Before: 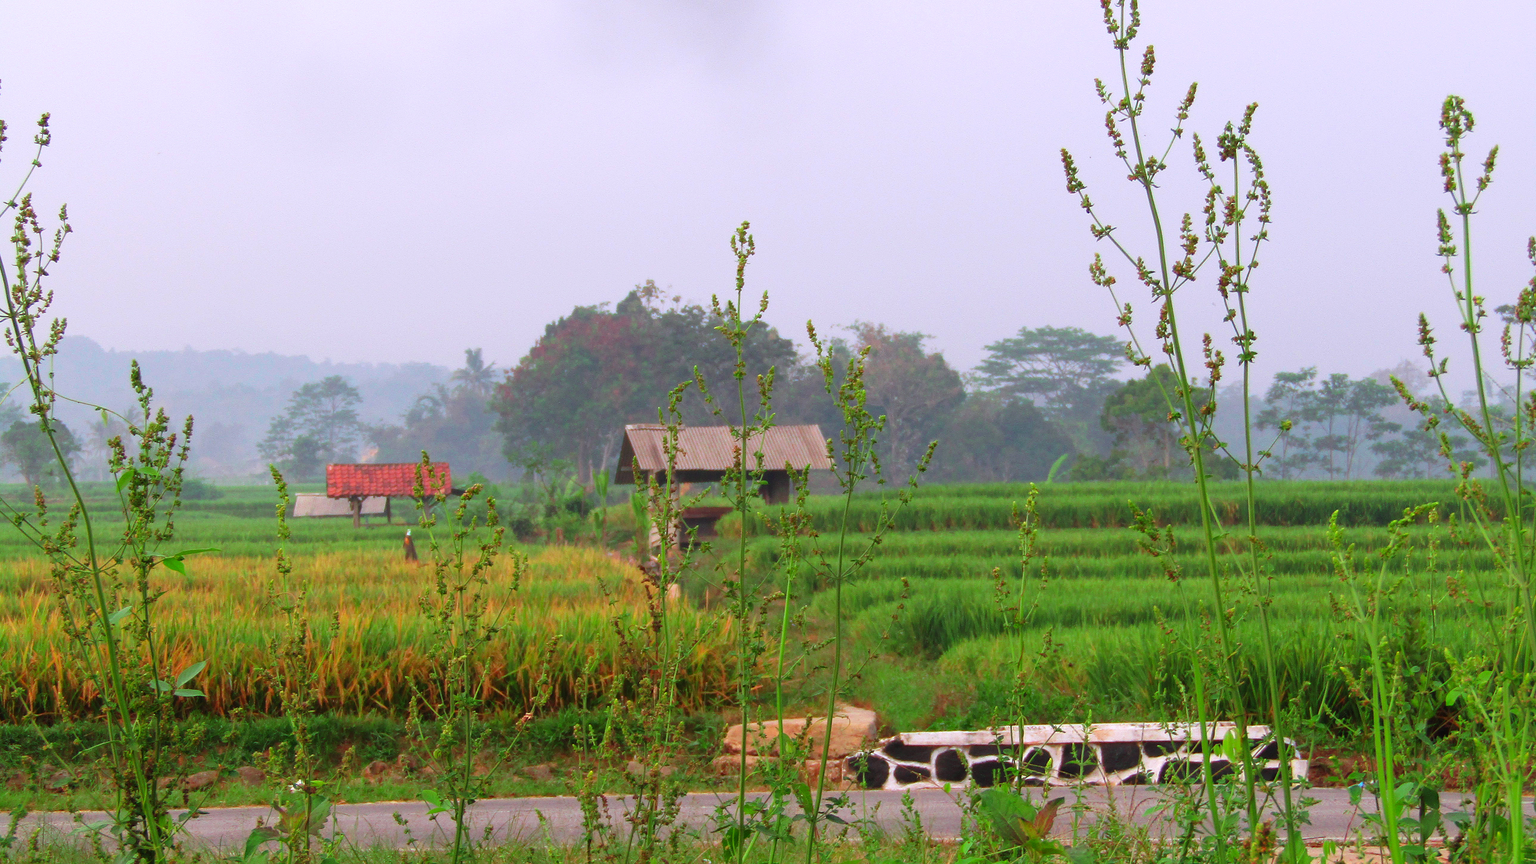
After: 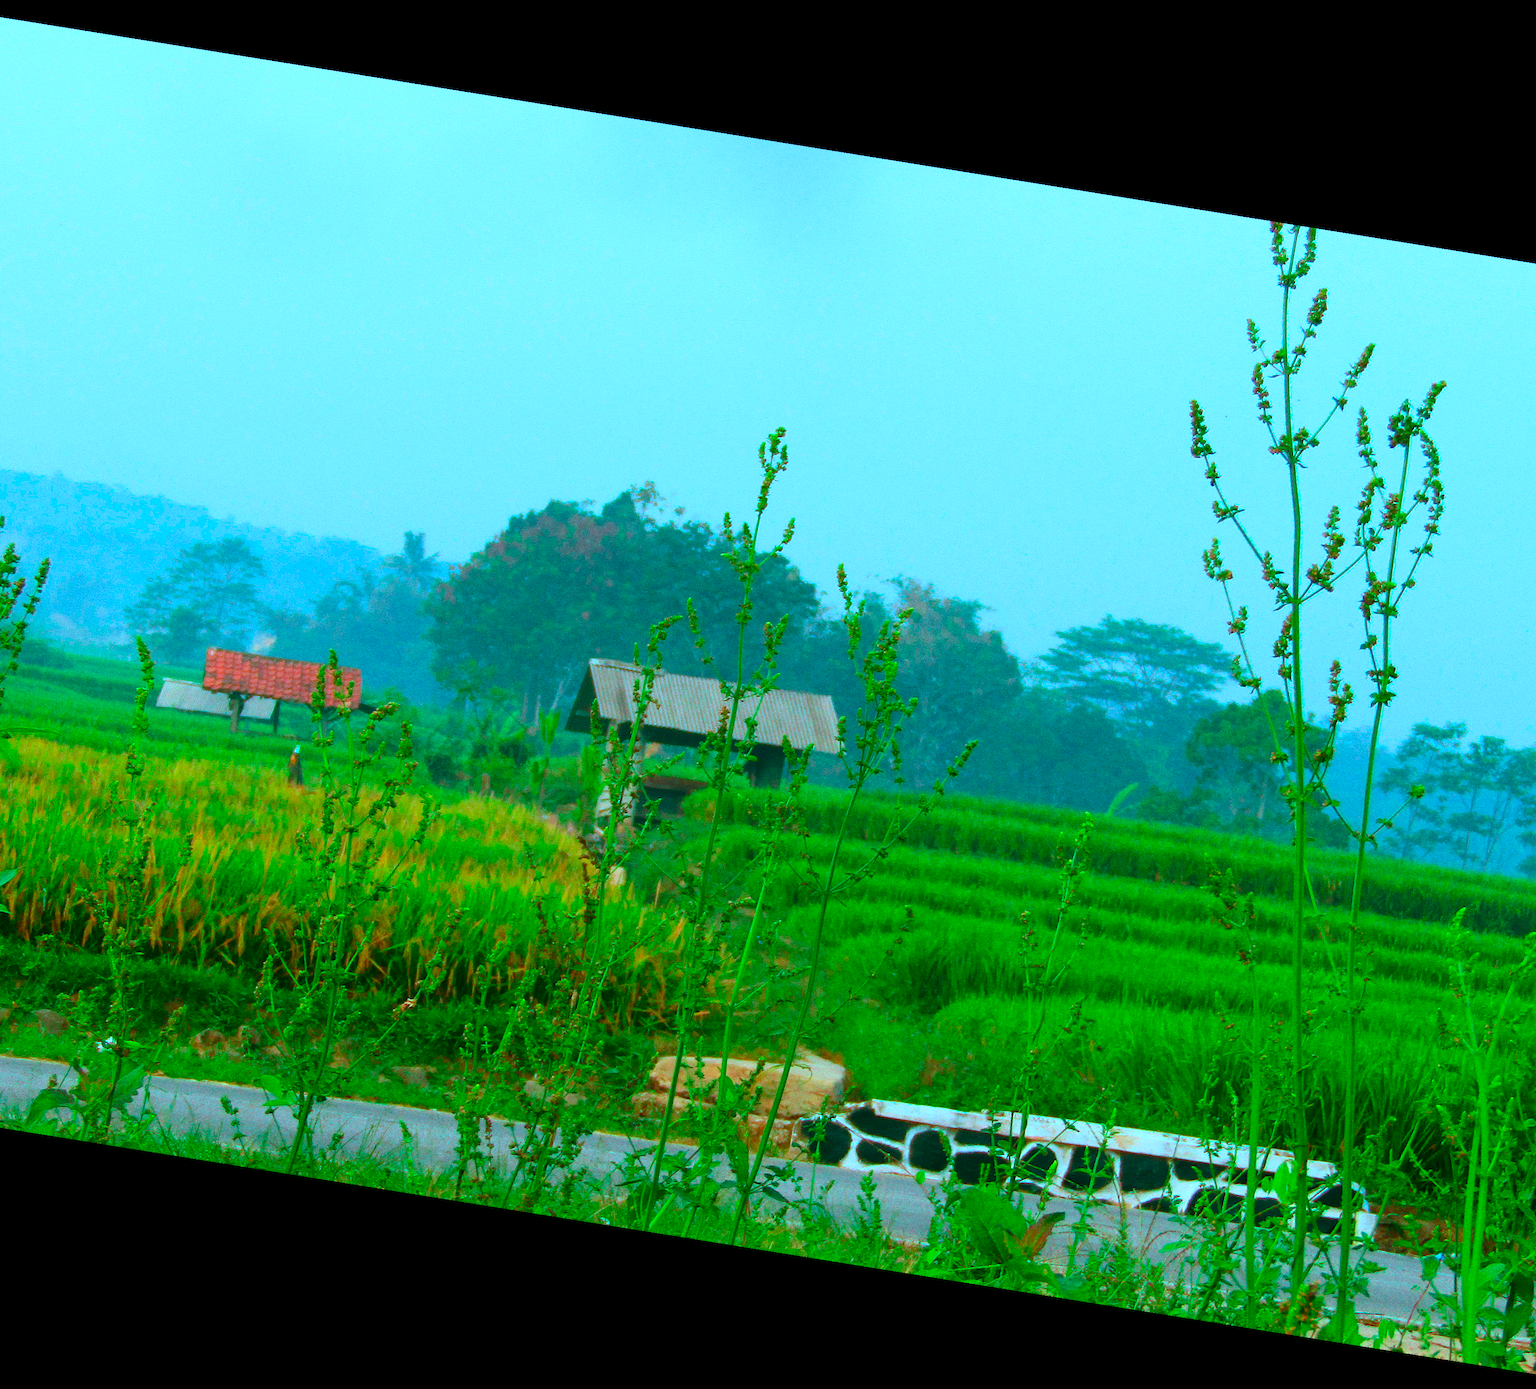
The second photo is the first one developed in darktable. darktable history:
color balance rgb: shadows lift › chroma 11.71%, shadows lift › hue 133.46°, power › chroma 2.15%, power › hue 166.83°, highlights gain › chroma 4%, highlights gain › hue 200.2°, perceptual saturation grading › global saturation 18.05%
contrast brightness saturation: contrast 0.09, saturation 0.28
grain: coarseness 0.47 ISO
crop: left 13.443%, right 13.31%
color calibration: illuminant Planckian (black body), x 0.368, y 0.361, temperature 4275.92 K
rotate and perspective: rotation 9.12°, automatic cropping off
